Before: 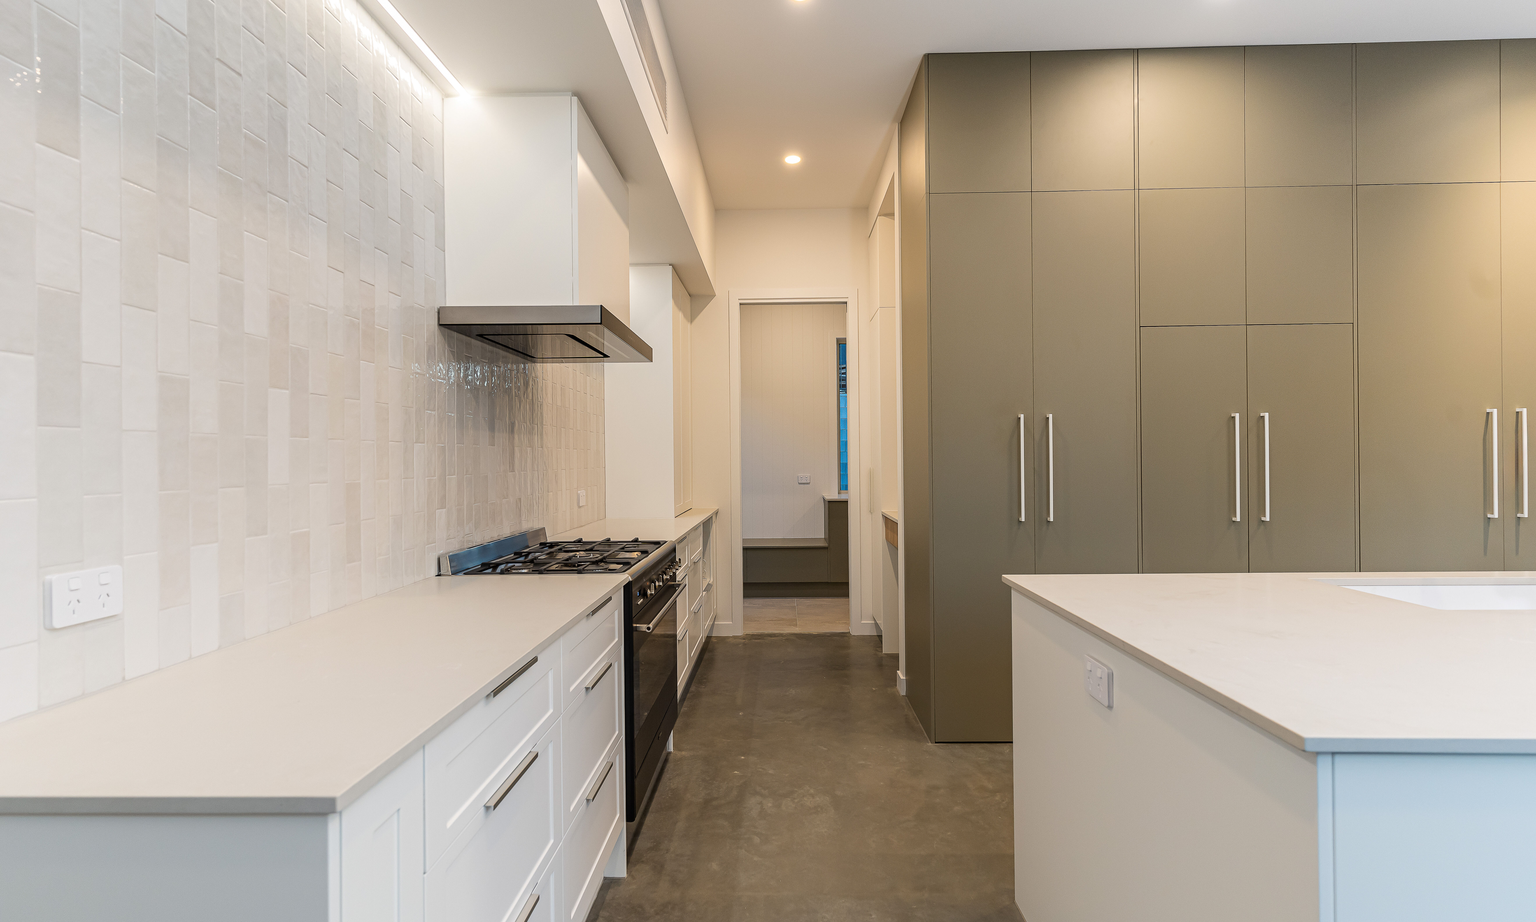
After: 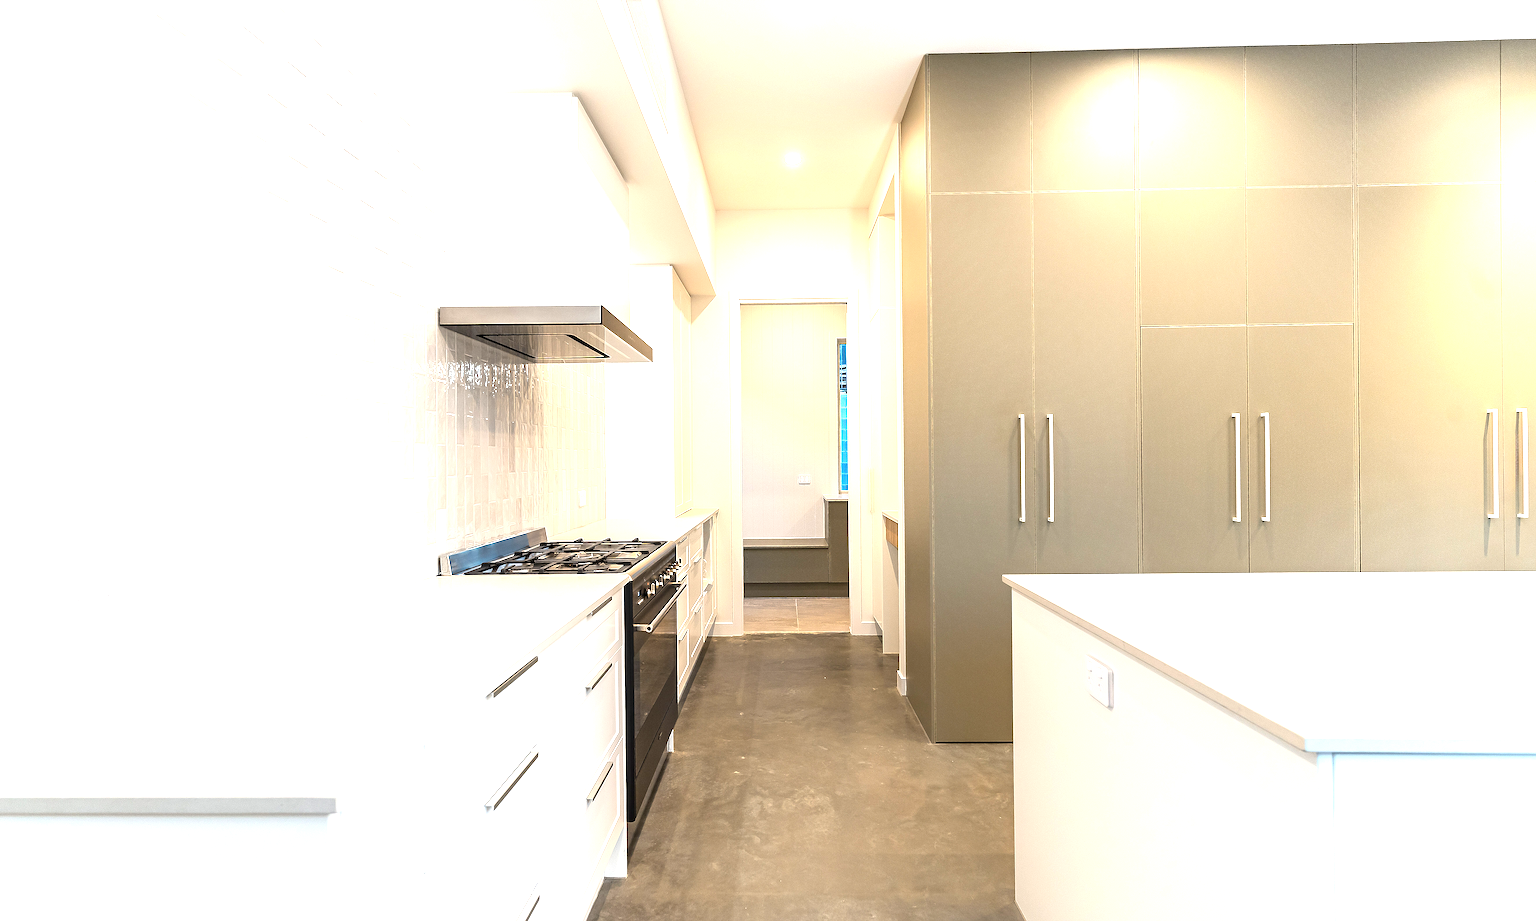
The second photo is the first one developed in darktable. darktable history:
exposure: black level correction 0, exposure 1.477 EV, compensate highlight preservation false
sharpen: on, module defaults
